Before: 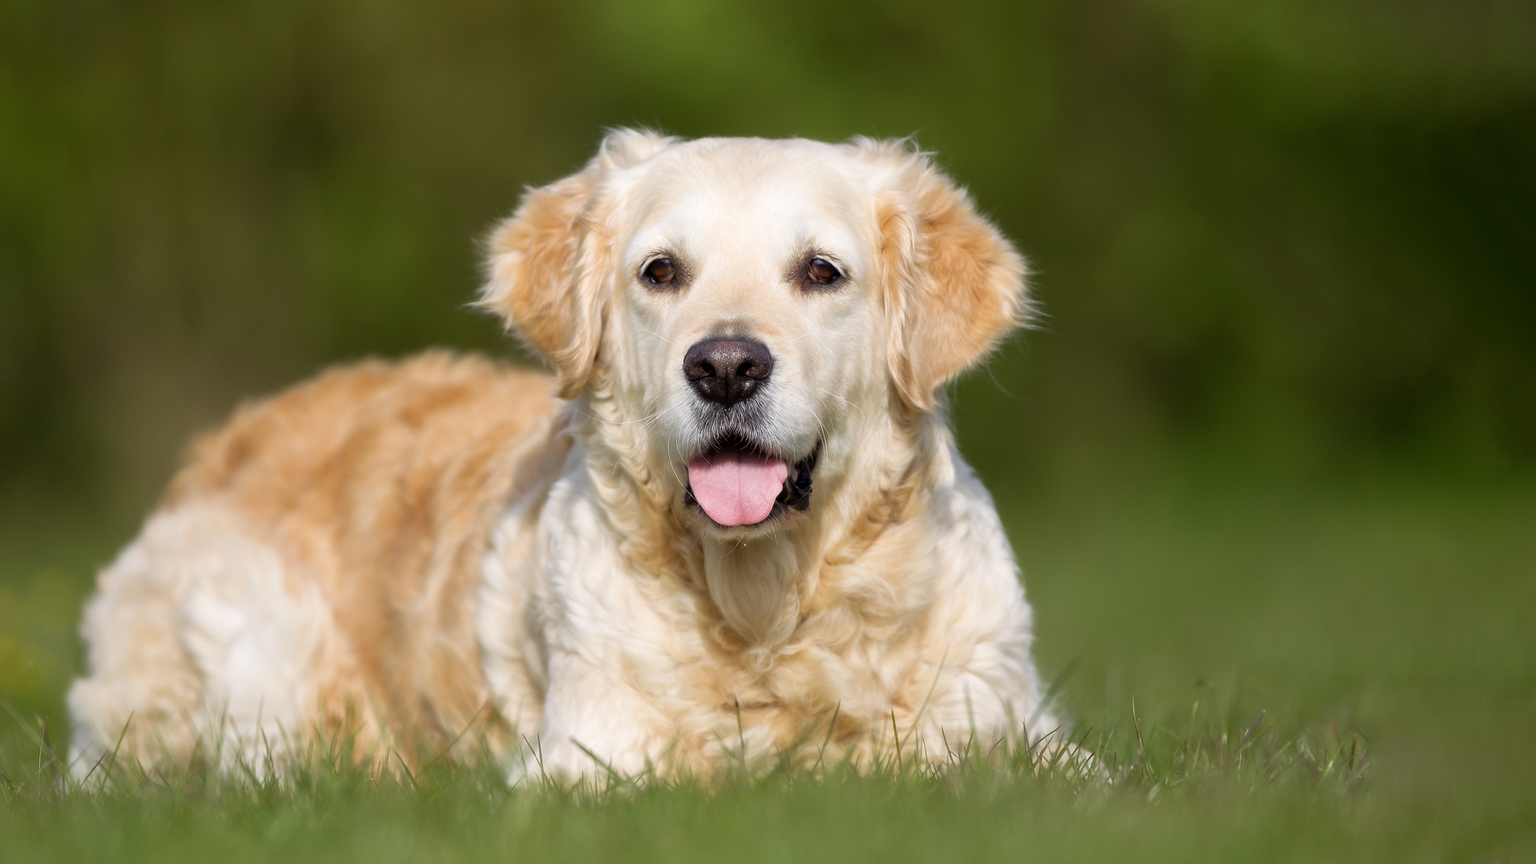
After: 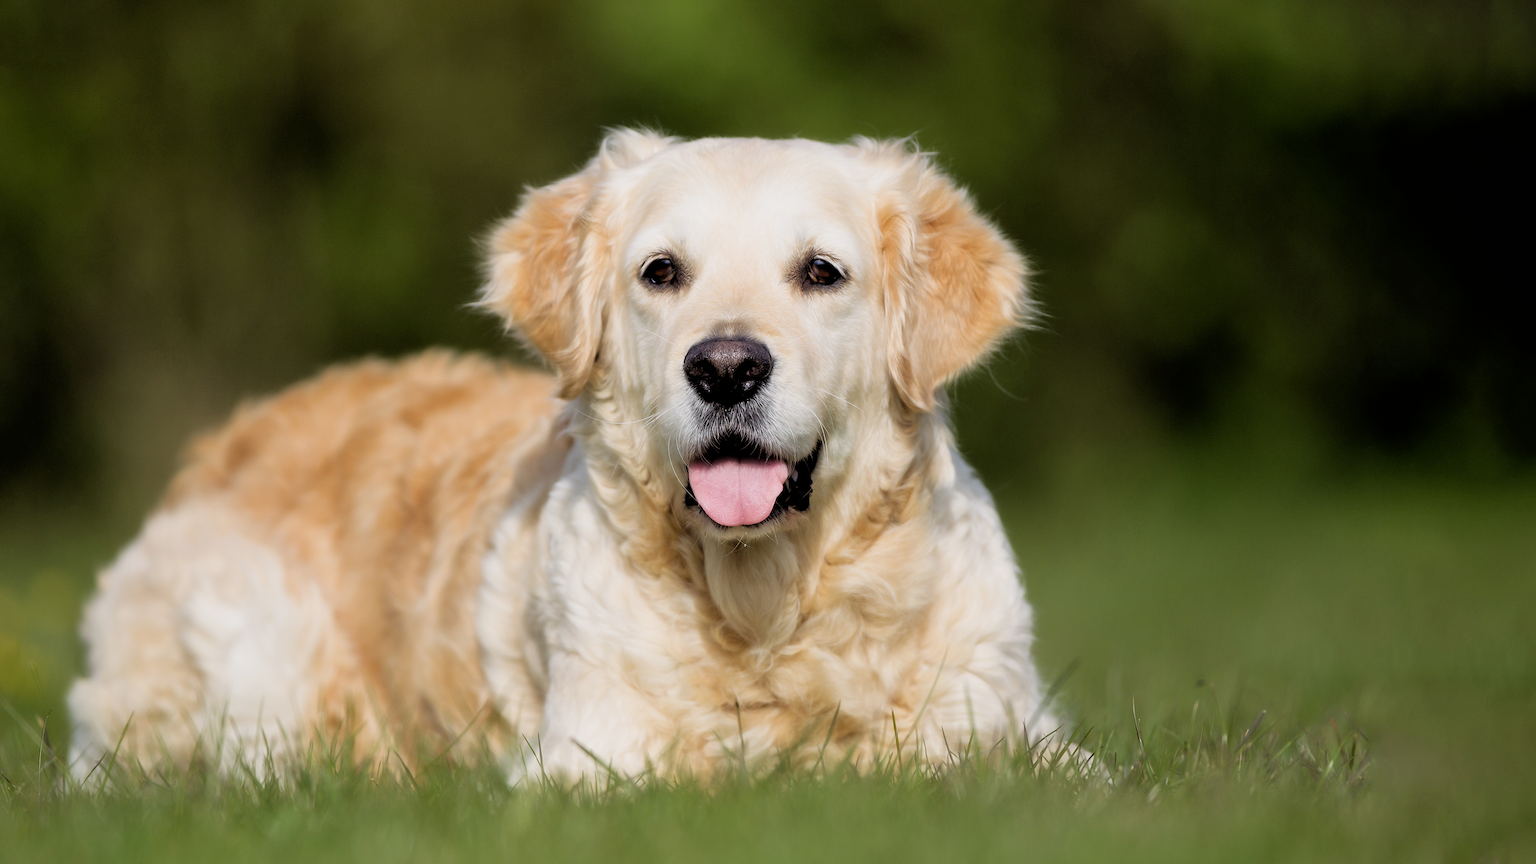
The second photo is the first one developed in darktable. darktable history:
filmic rgb: black relative exposure -3.92 EV, white relative exposure 3.17 EV, hardness 2.87
